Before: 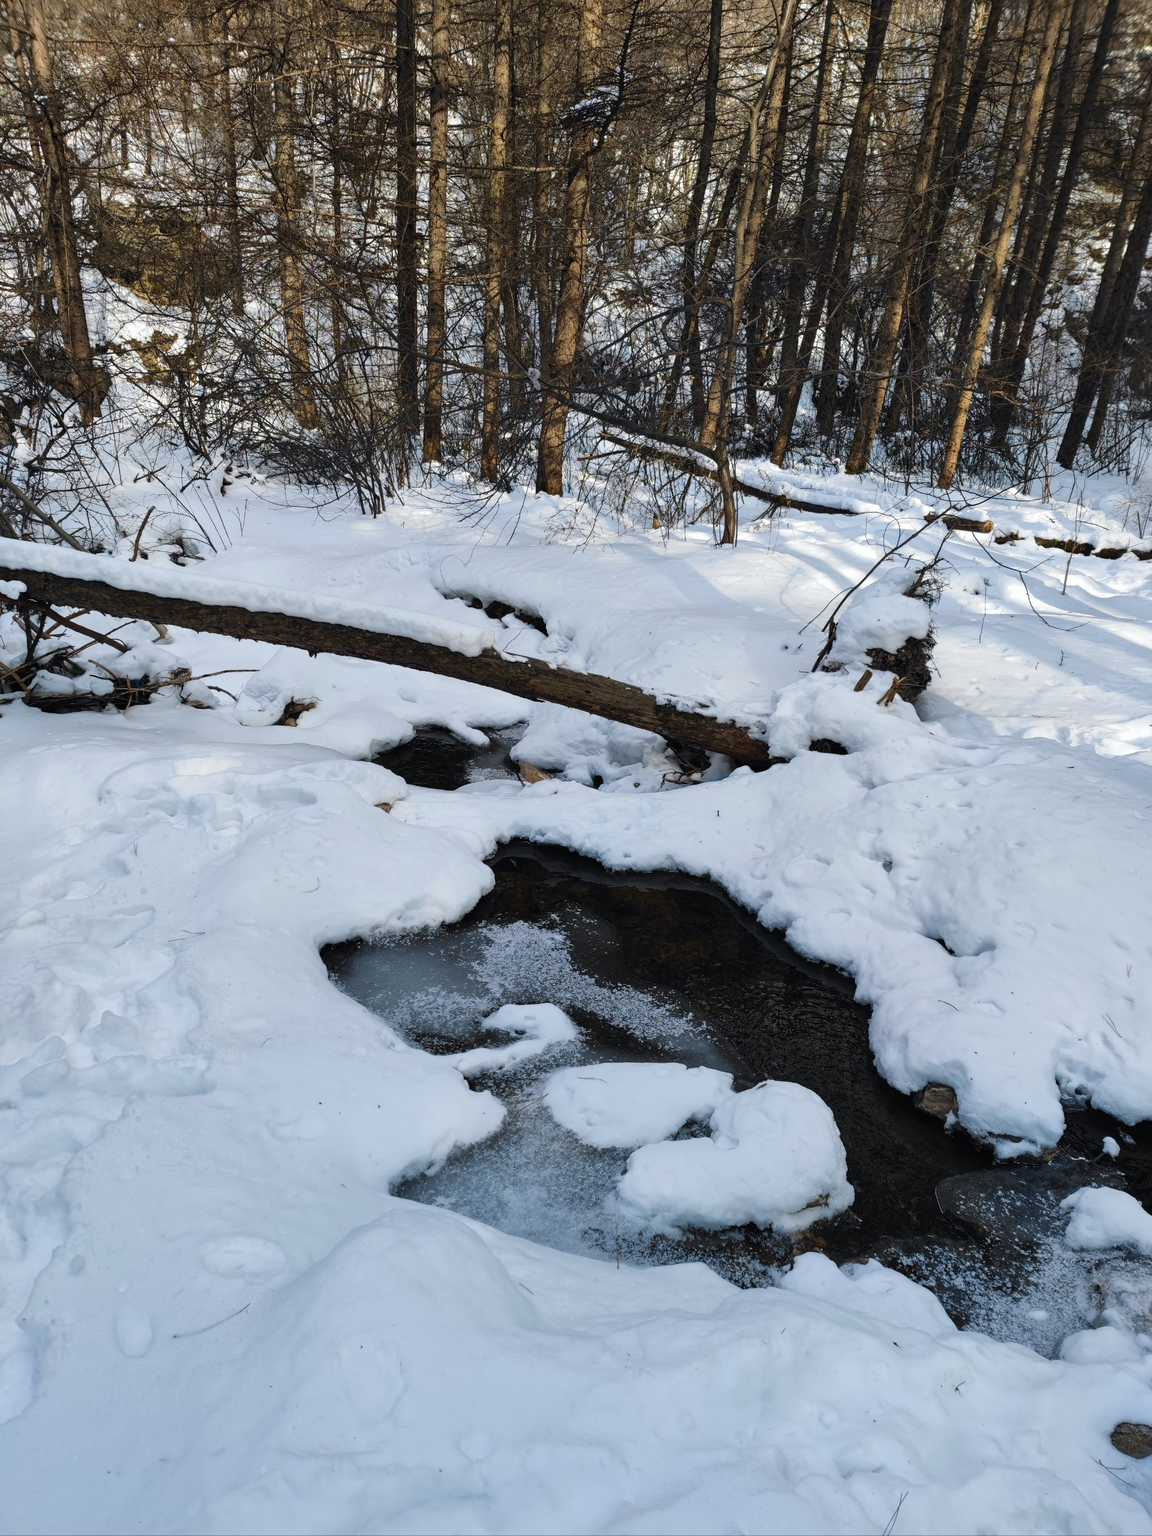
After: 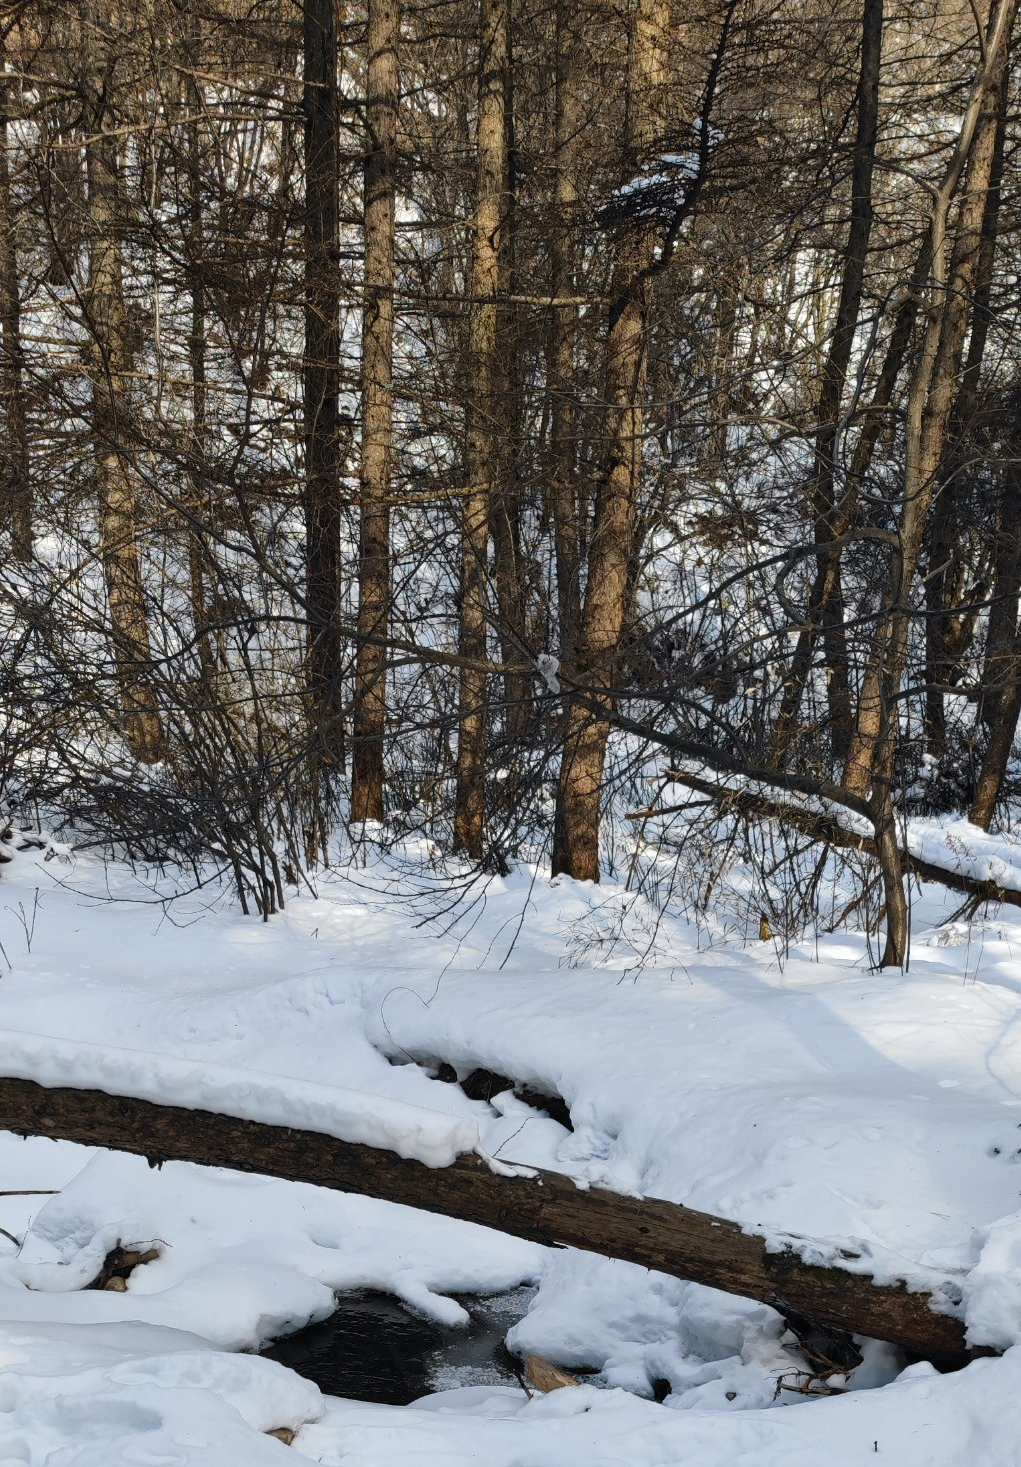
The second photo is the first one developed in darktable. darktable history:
crop: left 19.611%, right 30.527%, bottom 46.264%
